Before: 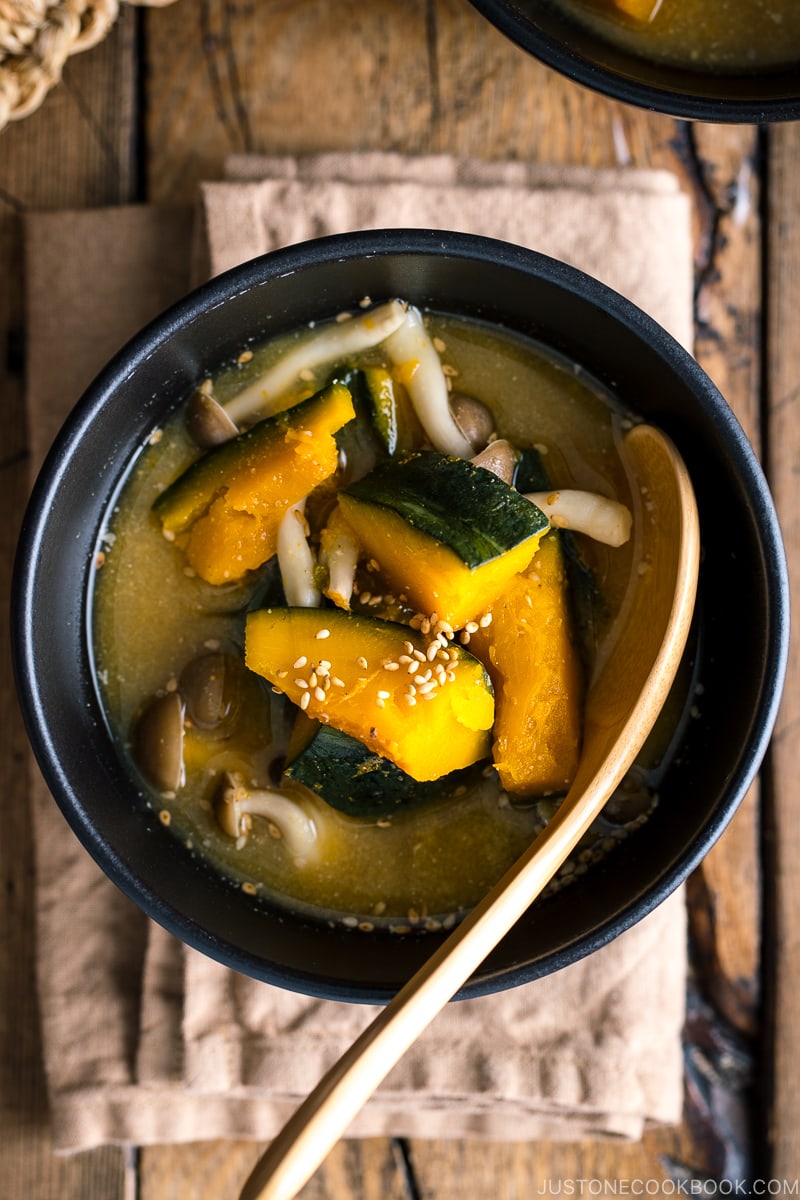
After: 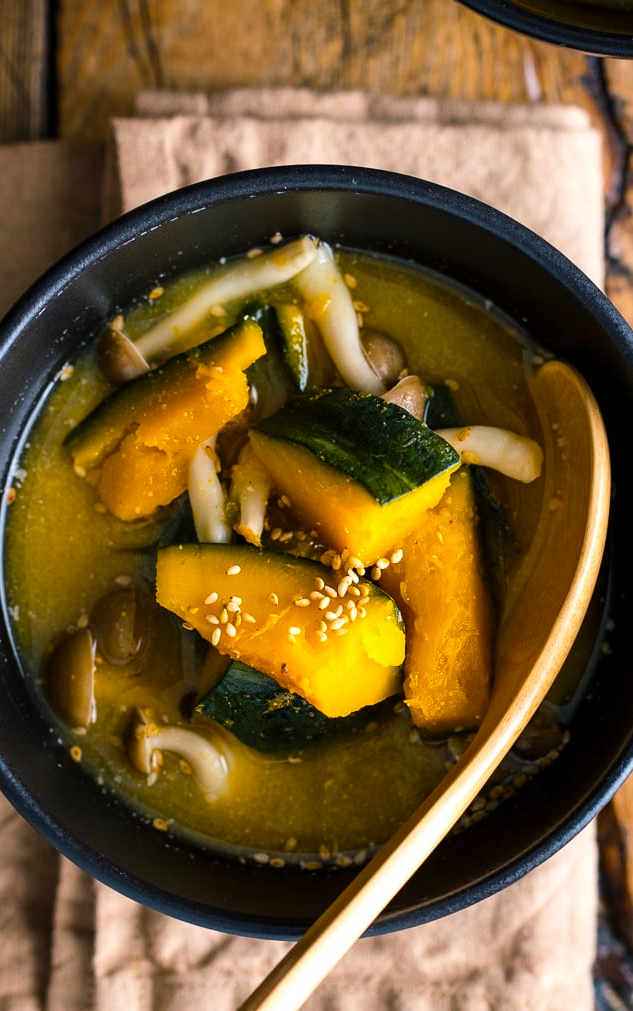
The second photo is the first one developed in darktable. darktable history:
crop: left 11.225%, top 5.381%, right 9.565%, bottom 10.314%
color balance rgb: perceptual saturation grading › global saturation 20%, global vibrance 20%
color correction: highlights a* -0.137, highlights b* 0.137
